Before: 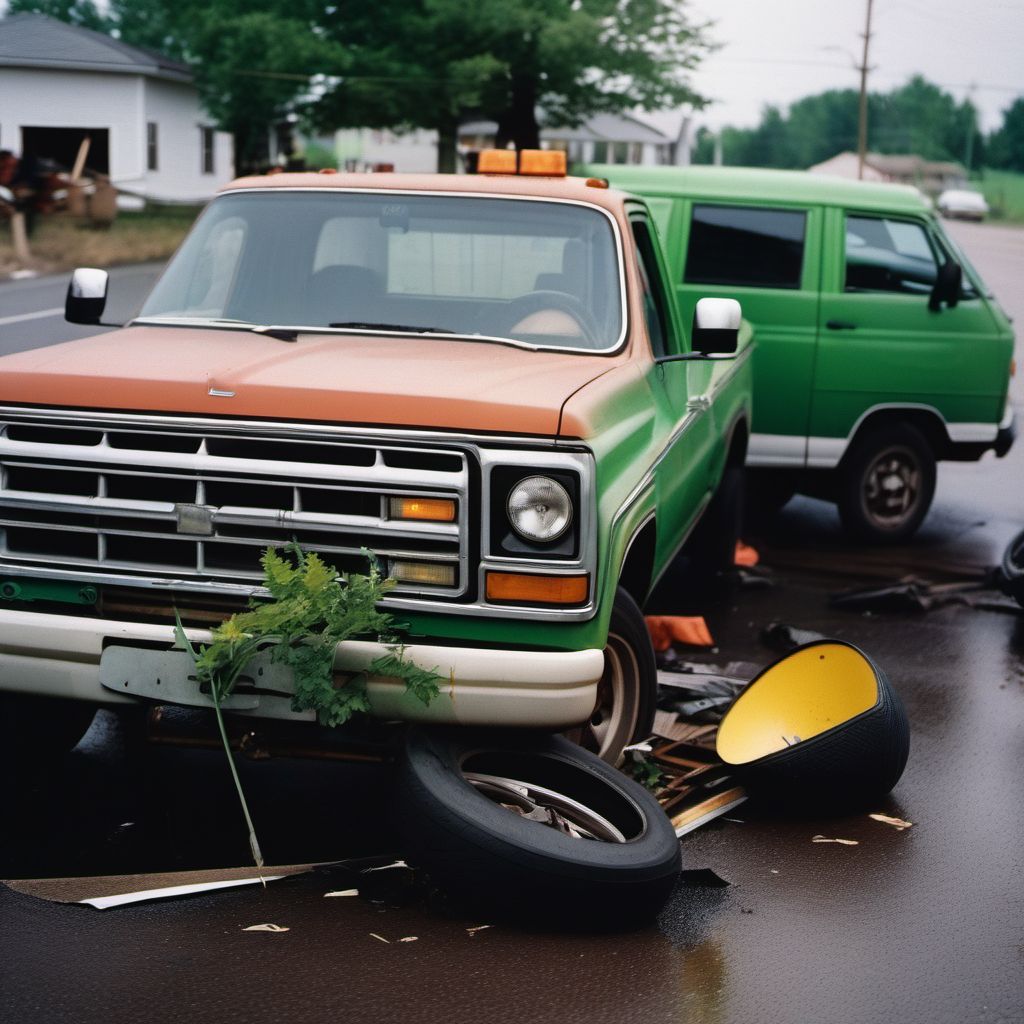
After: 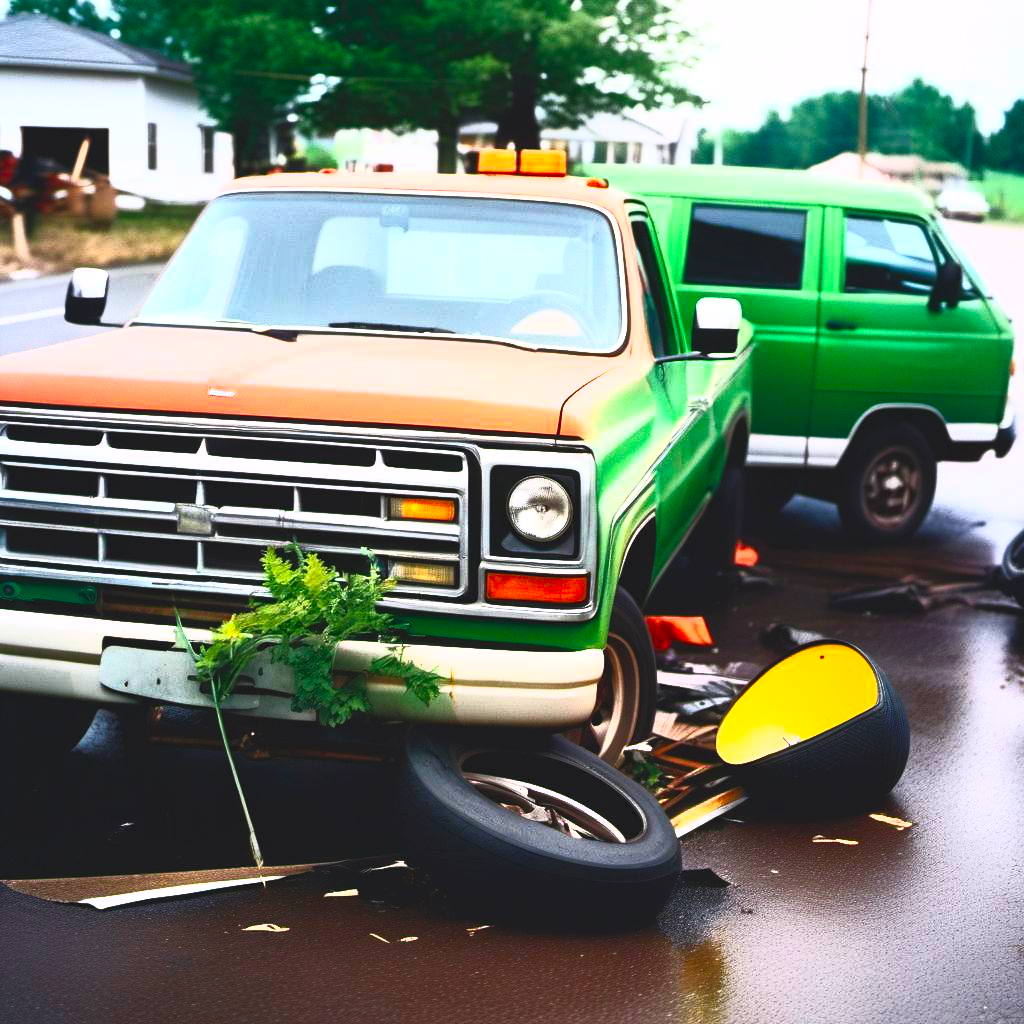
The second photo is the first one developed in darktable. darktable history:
contrast brightness saturation: contrast 0.991, brightness 0.988, saturation 0.992
